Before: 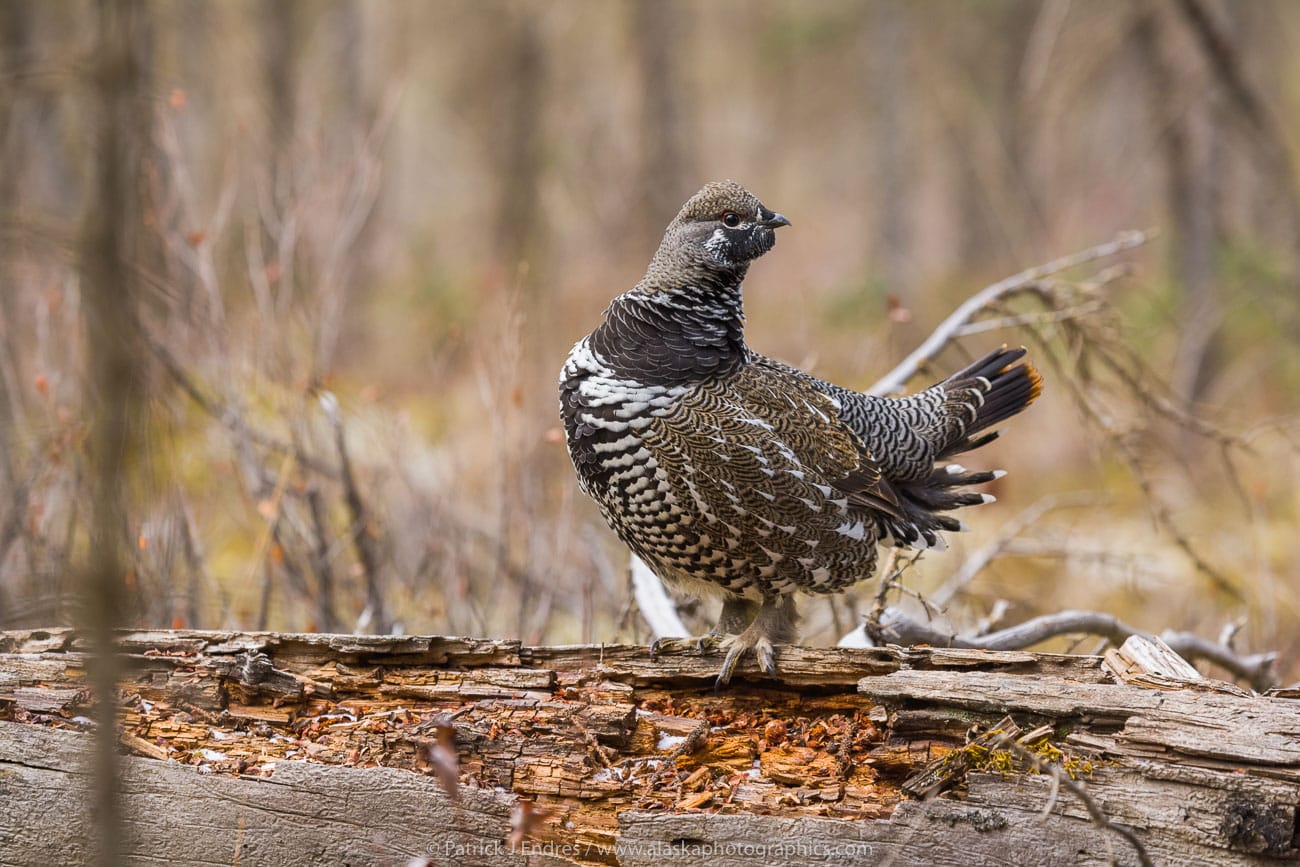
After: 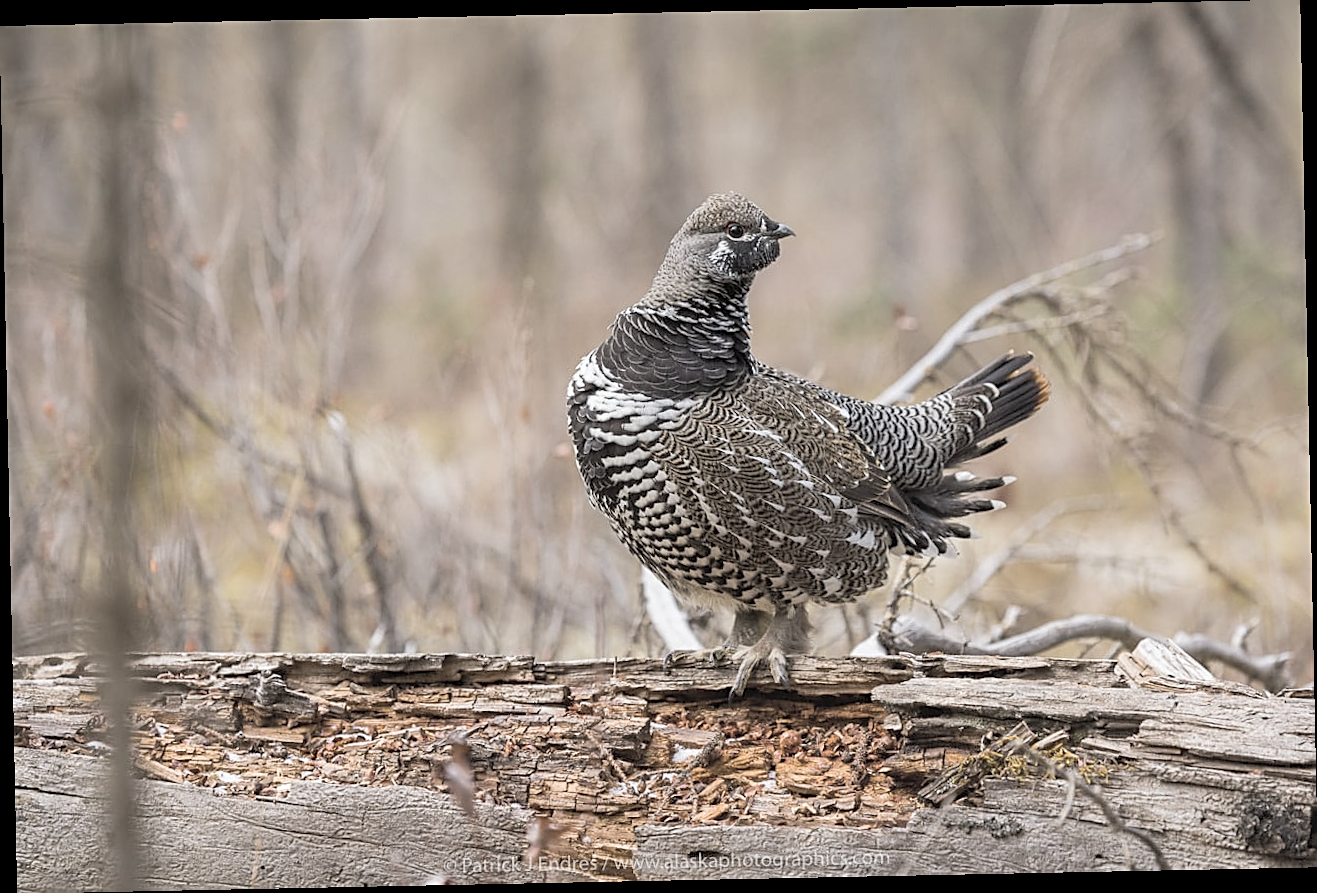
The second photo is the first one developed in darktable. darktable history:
contrast brightness saturation: brightness 0.18, saturation -0.5
rotate and perspective: rotation -1.17°, automatic cropping off
sharpen: on, module defaults
